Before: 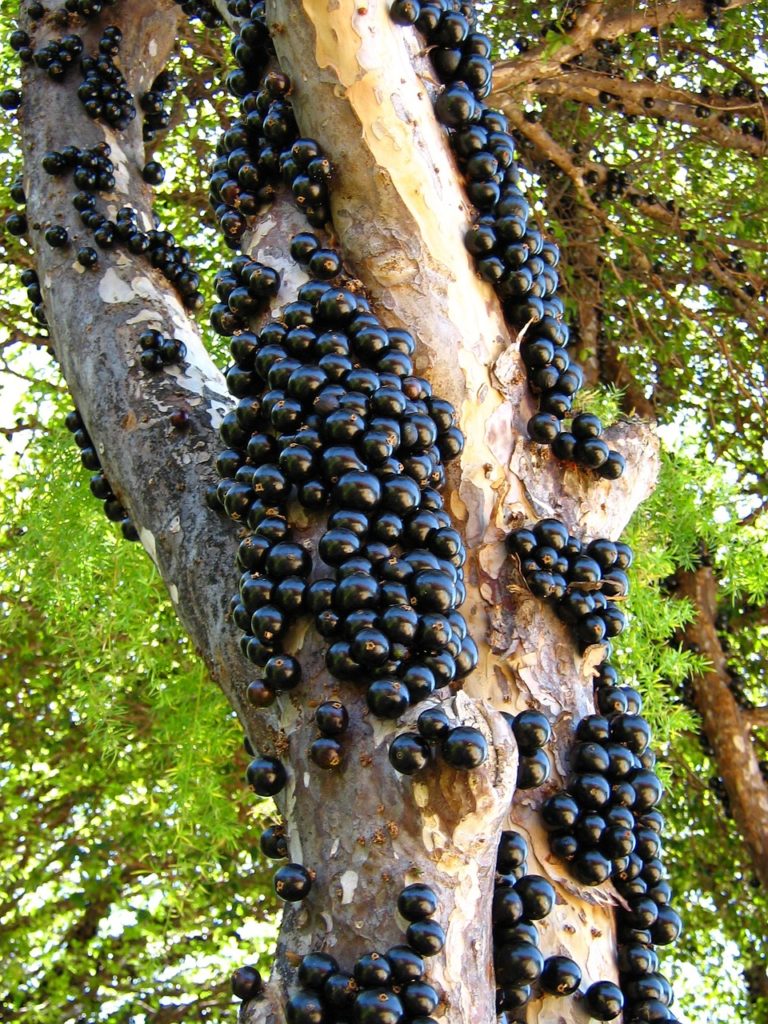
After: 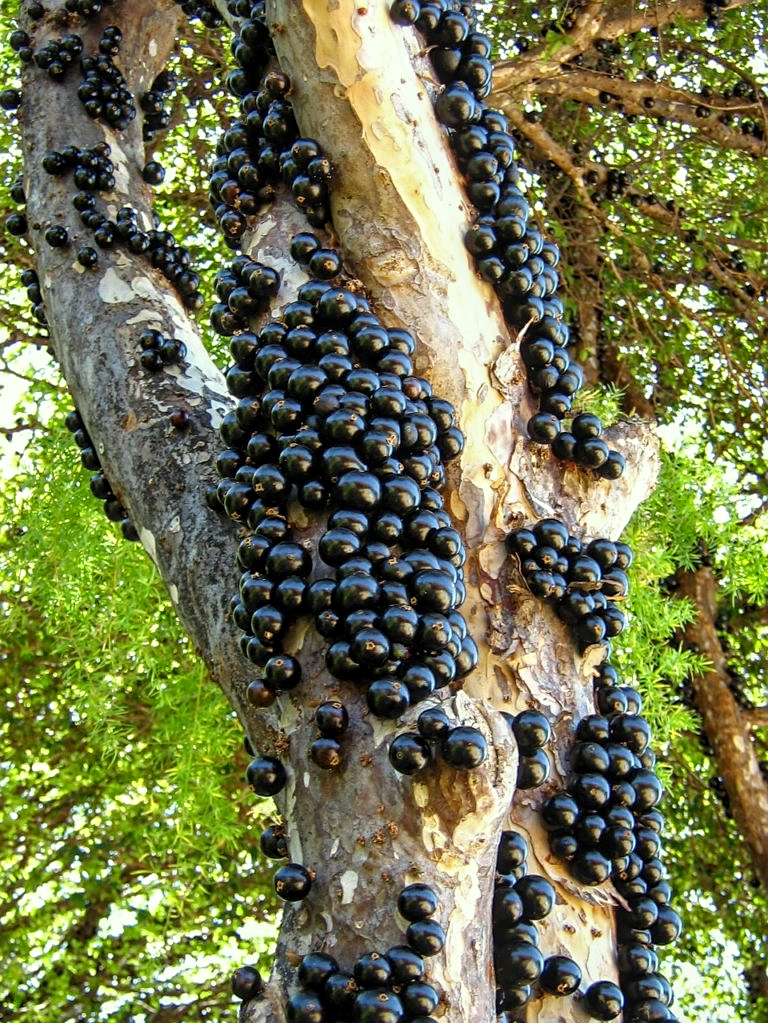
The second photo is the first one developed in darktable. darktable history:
color correction: highlights a* -4.73, highlights b* 5.06, saturation 0.97
local contrast: on, module defaults
sharpen: amount 0.2
crop: bottom 0.071%
